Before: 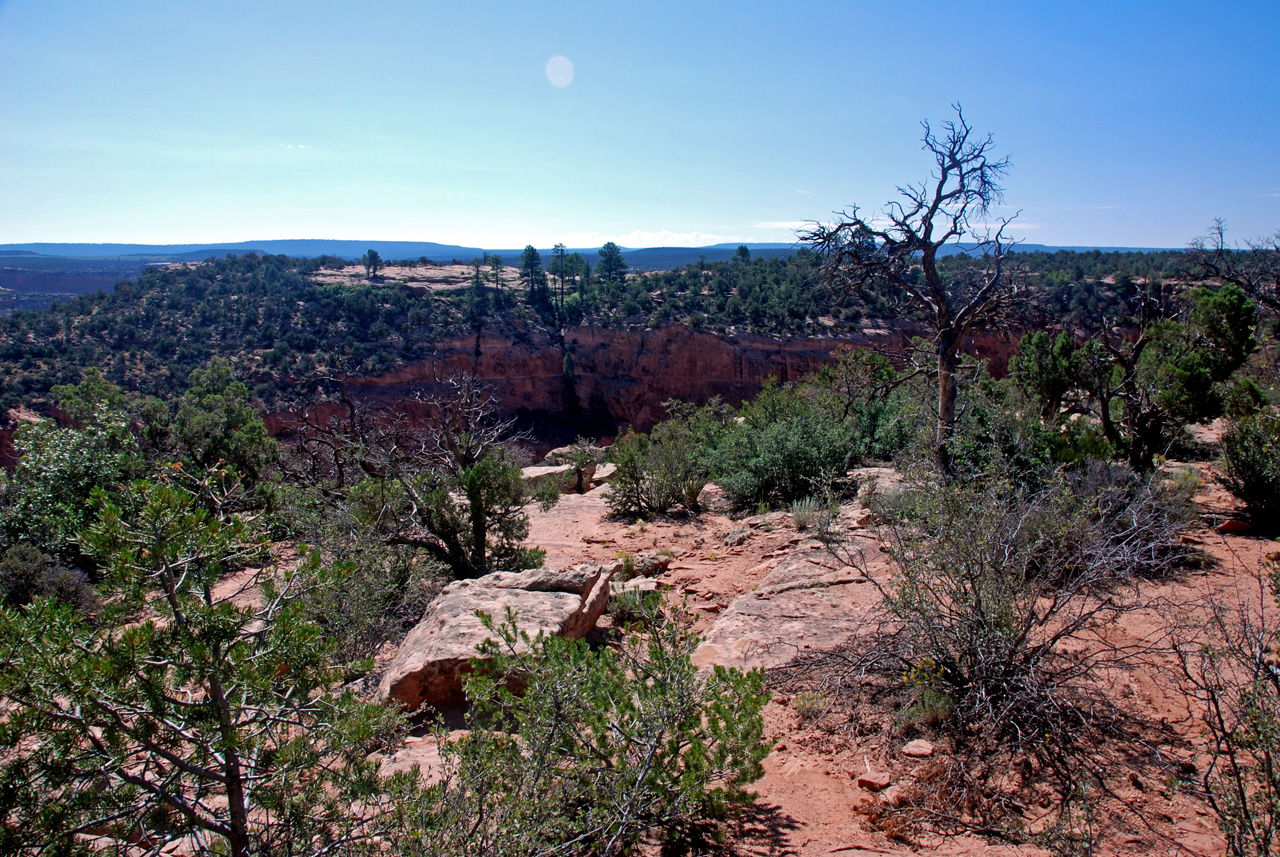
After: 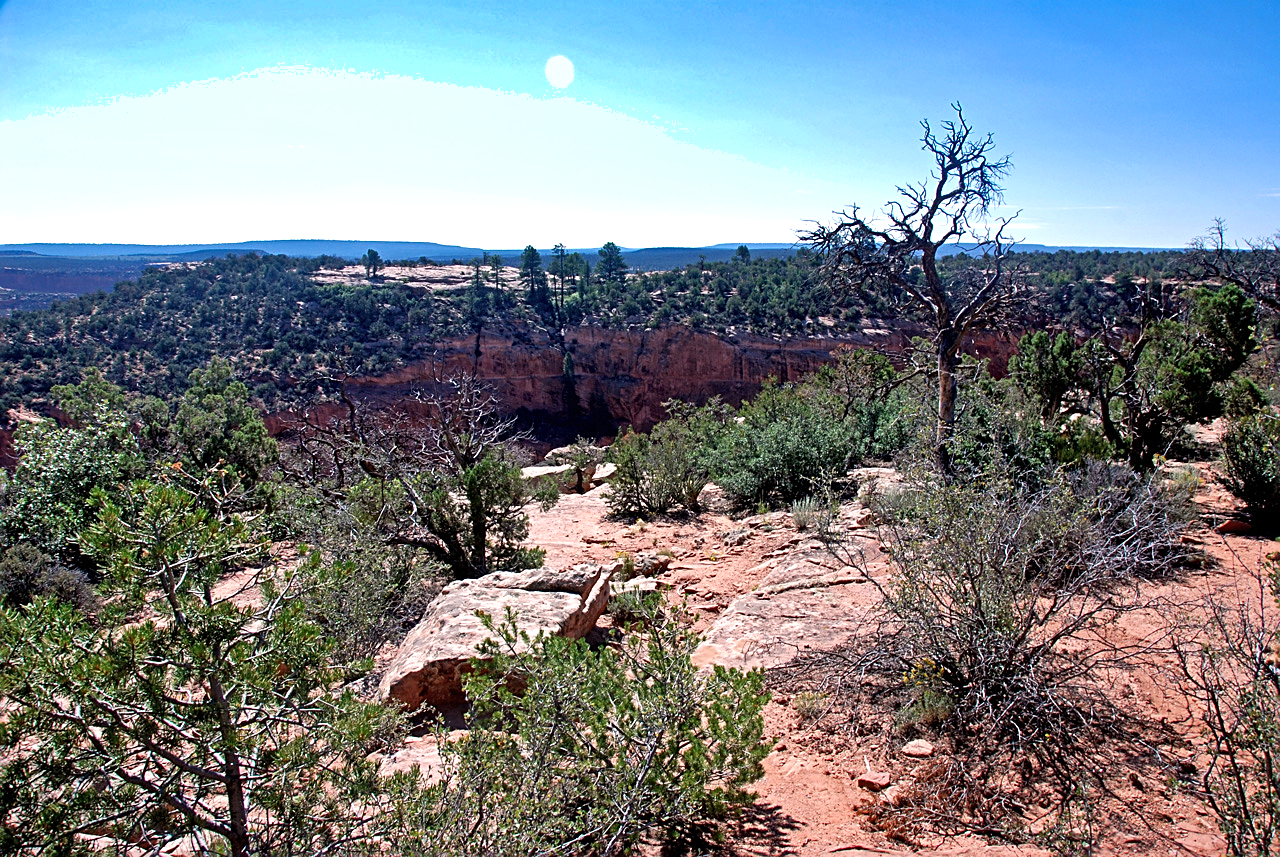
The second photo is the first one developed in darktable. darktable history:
contrast brightness saturation: saturation -0.067
shadows and highlights: radius 102.56, shadows 50.46, highlights -65.32, soften with gaussian
tone equalizer: edges refinement/feathering 500, mask exposure compensation -1.57 EV, preserve details no
sharpen: on, module defaults
exposure: compensate exposure bias true, compensate highlight preservation false
